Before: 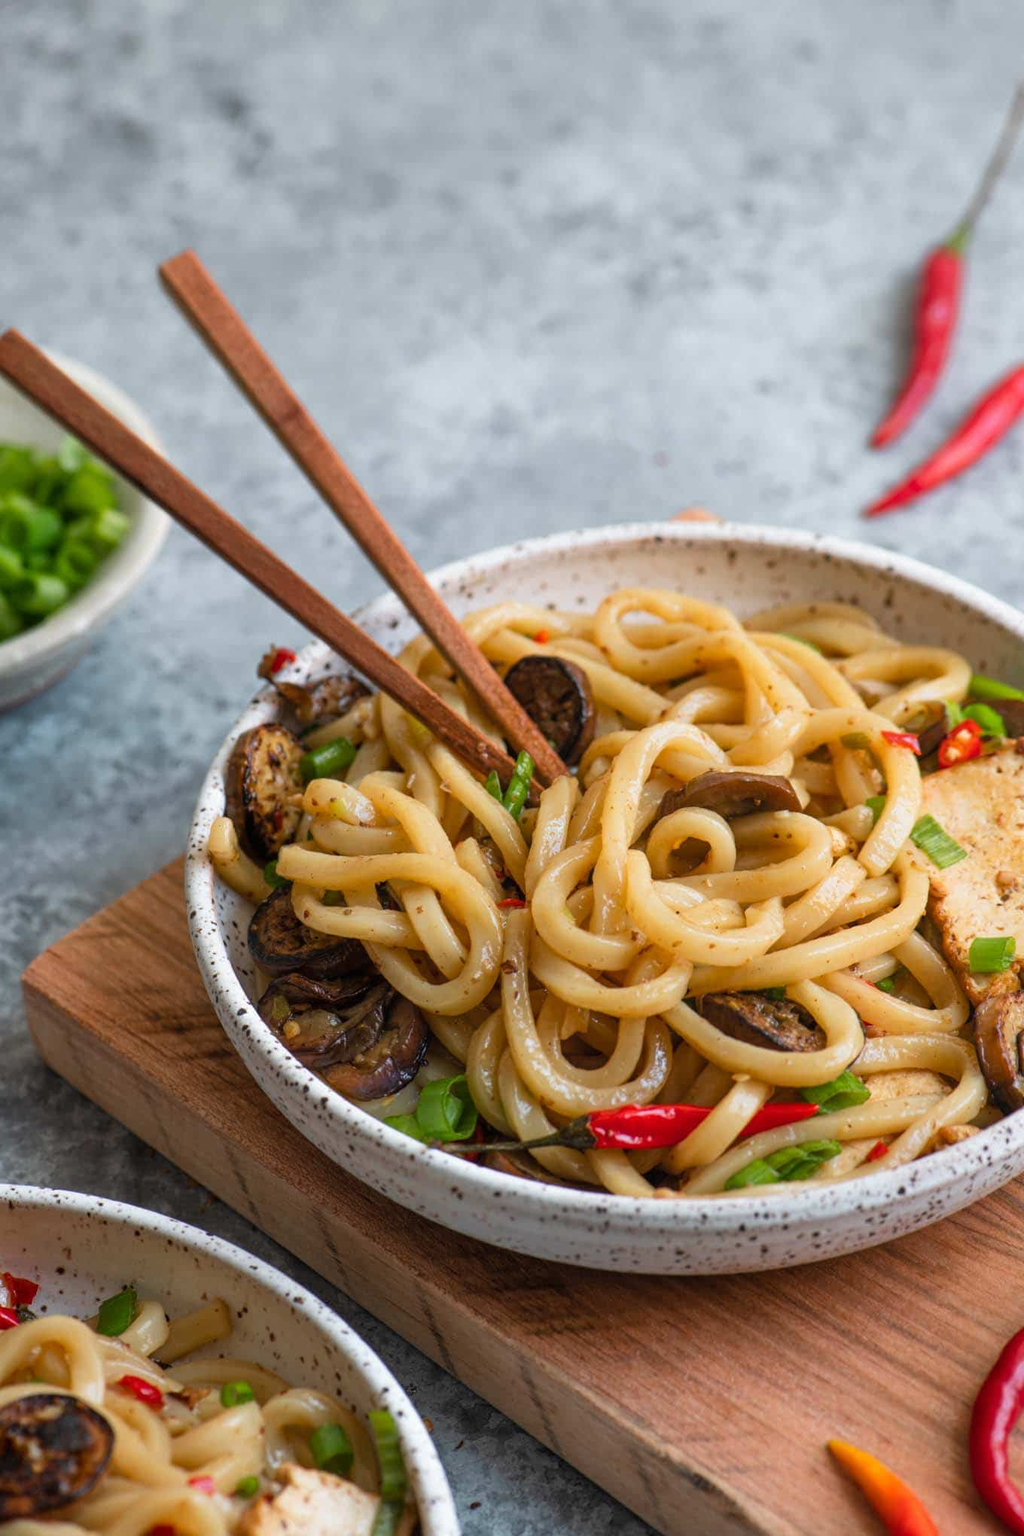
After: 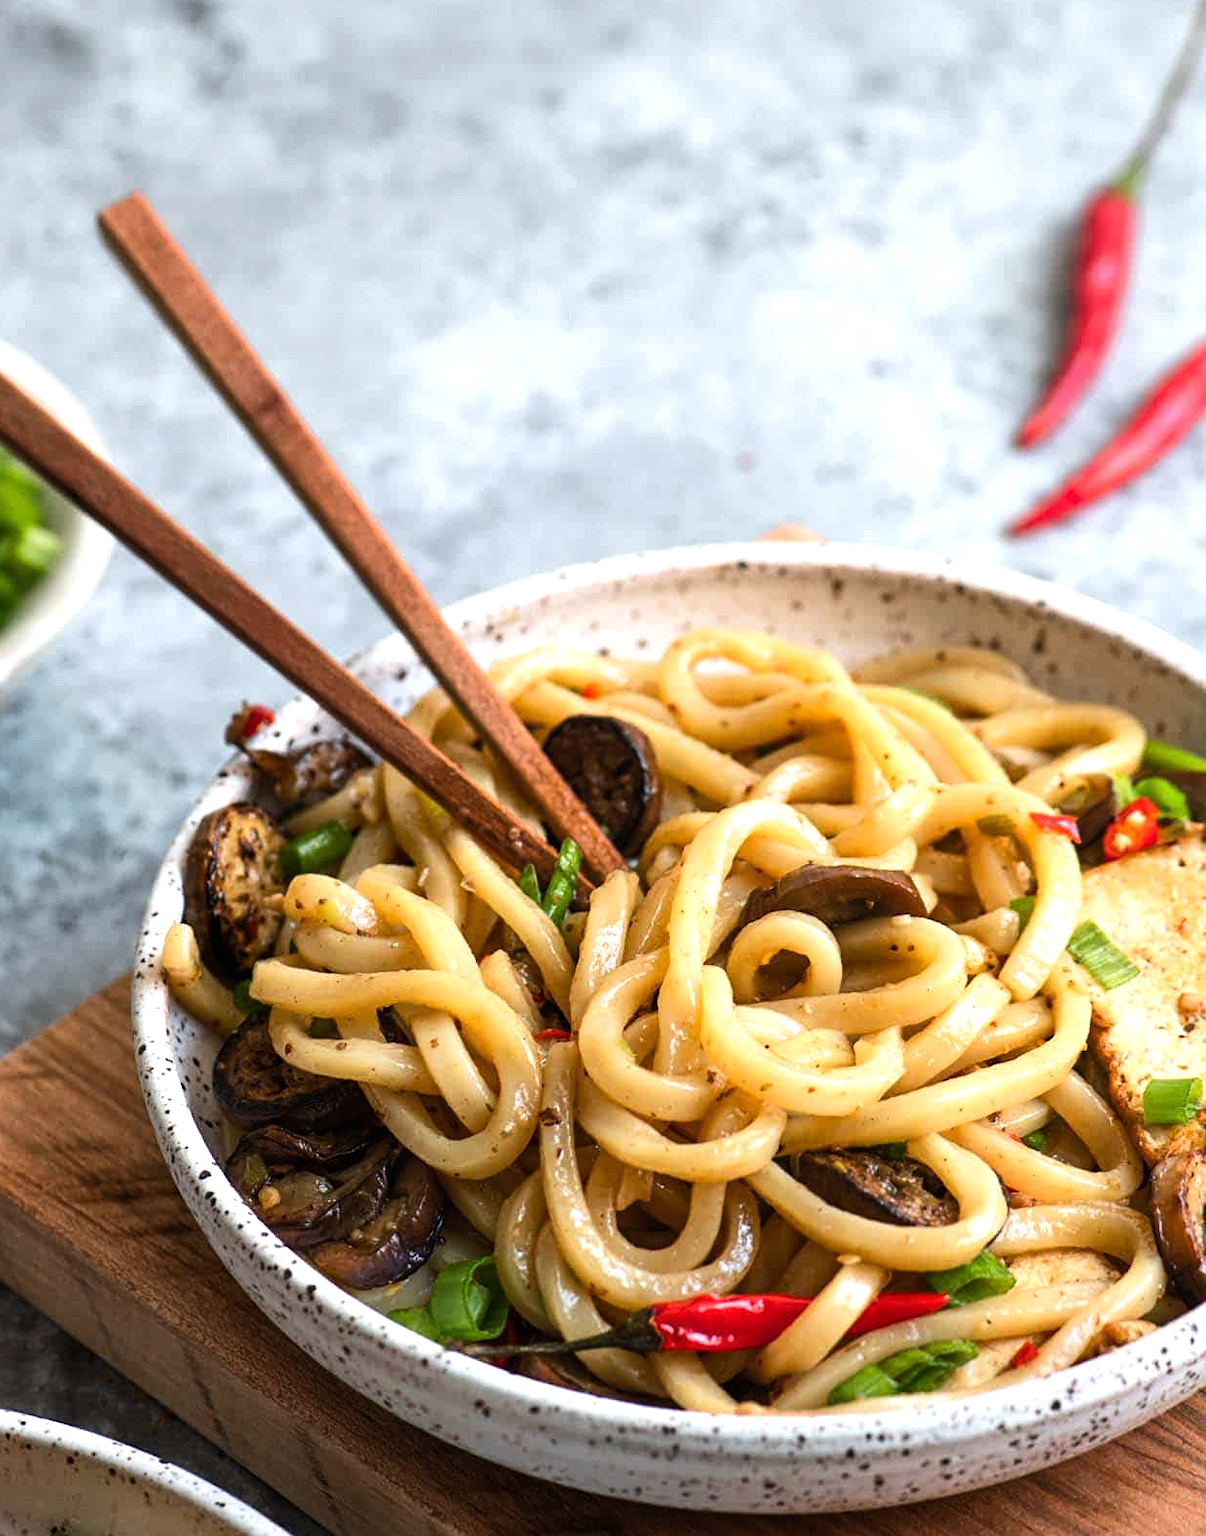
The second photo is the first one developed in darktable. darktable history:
tone equalizer: -8 EV -0.75 EV, -7 EV -0.7 EV, -6 EV -0.6 EV, -5 EV -0.4 EV, -3 EV 0.4 EV, -2 EV 0.6 EV, -1 EV 0.7 EV, +0 EV 0.75 EV, edges refinement/feathering 500, mask exposure compensation -1.57 EV, preserve details no
crop: left 8.155%, top 6.611%, bottom 15.385%
sharpen: amount 0.2
